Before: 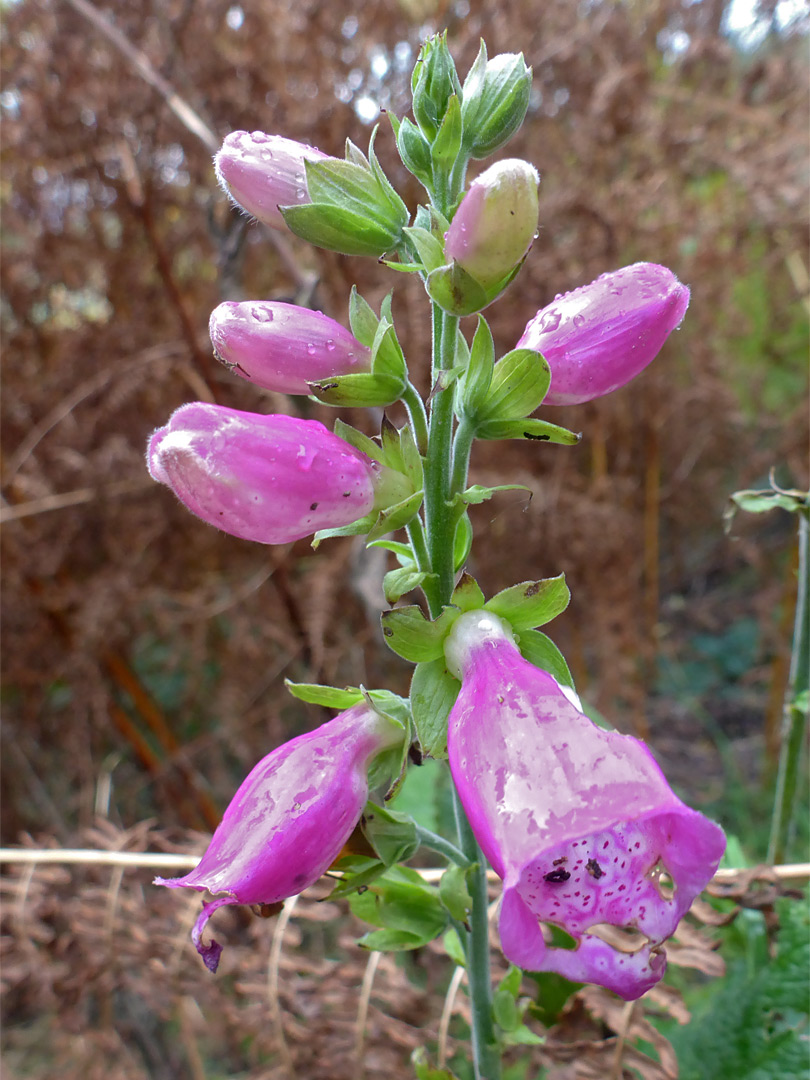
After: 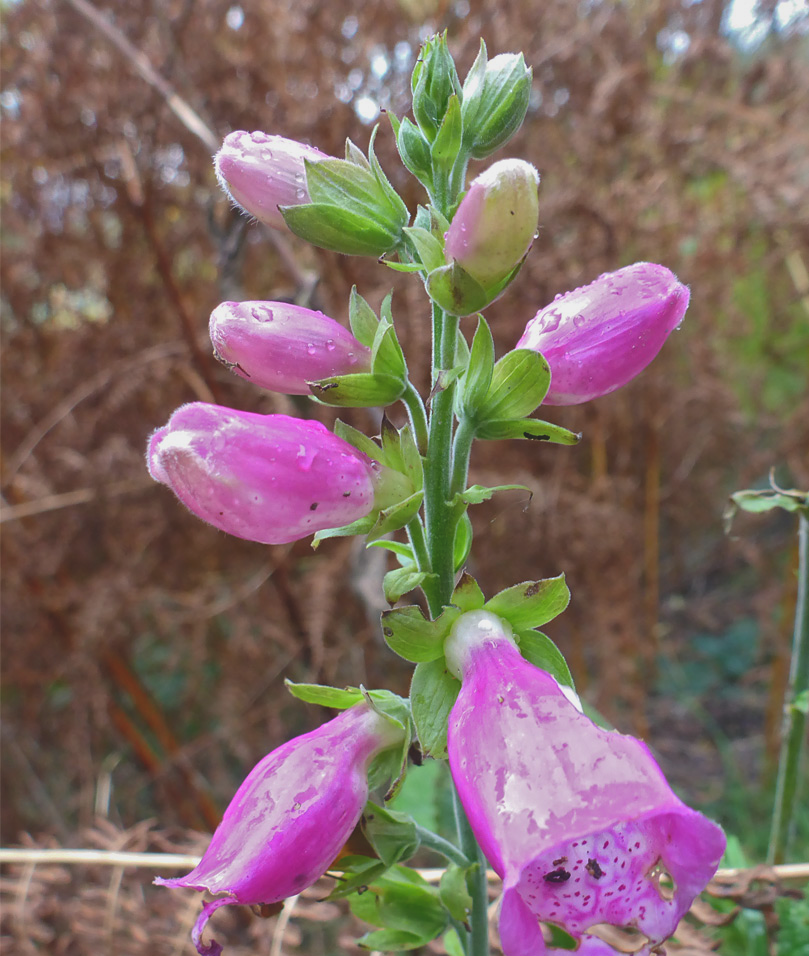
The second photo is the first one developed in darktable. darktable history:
shadows and highlights: on, module defaults
contrast brightness saturation: contrast 0.101, brightness 0.029, saturation 0.086
crop and rotate: top 0%, bottom 11.405%
exposure: black level correction -0.013, exposure -0.193 EV, compensate highlight preservation false
